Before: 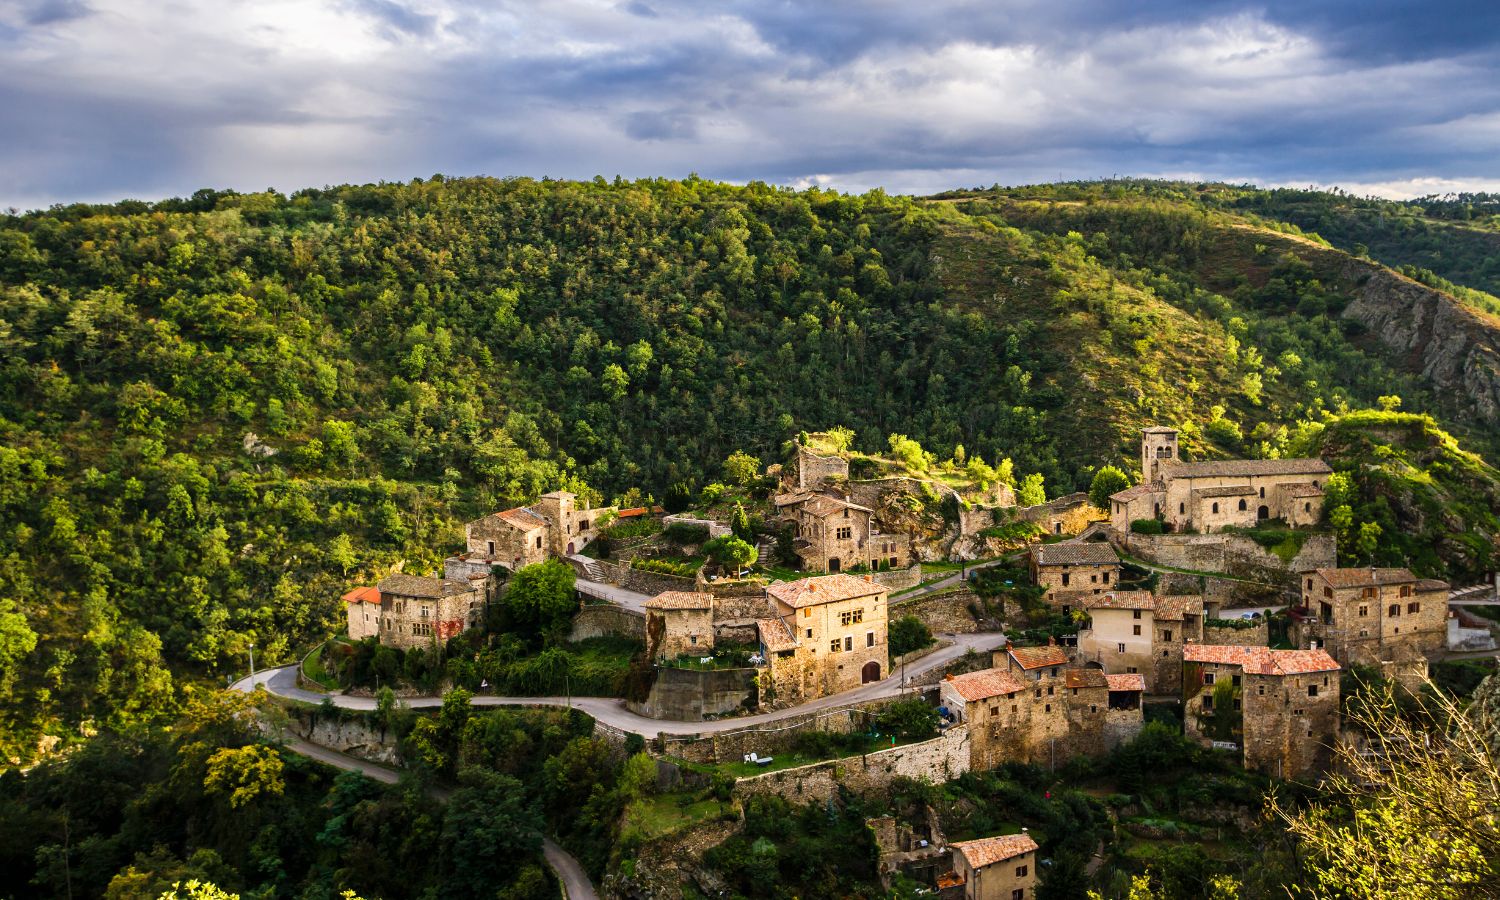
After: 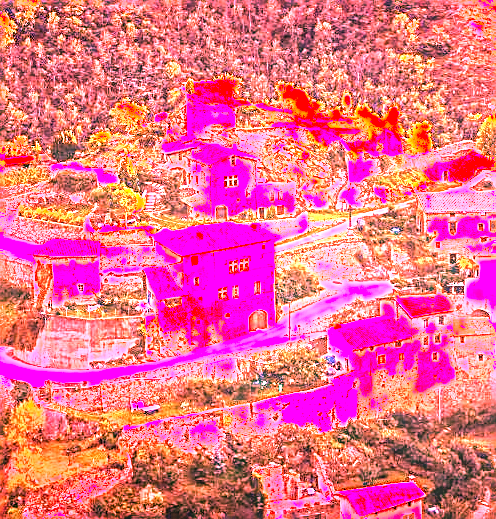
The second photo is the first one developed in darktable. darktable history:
local contrast: on, module defaults
crop: left 40.878%, top 39.176%, right 25.993%, bottom 3.081%
sharpen: amount 0.55
white balance: red 4.26, blue 1.802
exposure: black level correction 0, exposure 1.625 EV, compensate exposure bias true, compensate highlight preservation false
